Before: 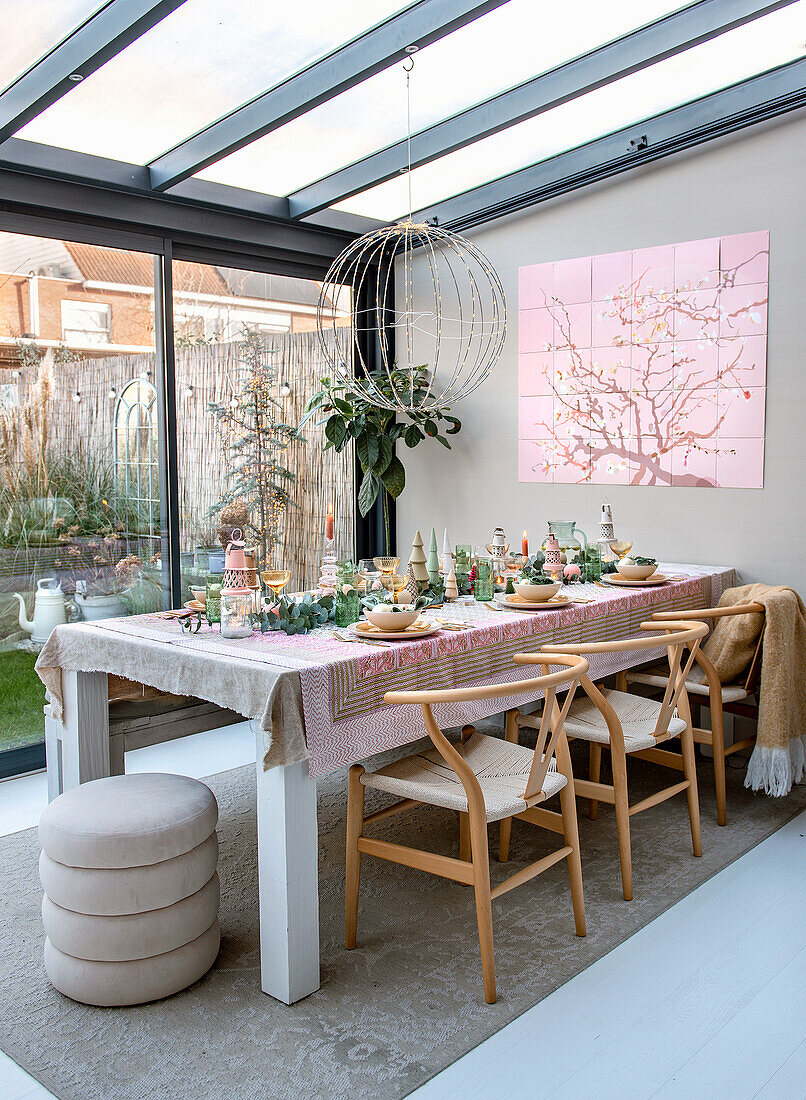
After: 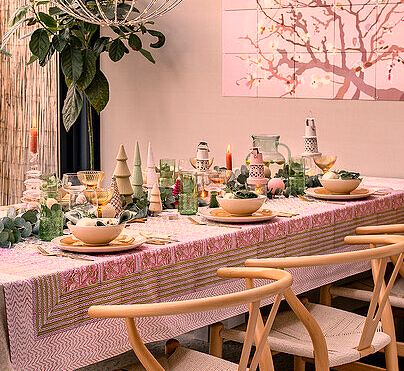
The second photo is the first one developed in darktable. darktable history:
crop: left 36.791%, top 35.181%, right 13.057%, bottom 31.041%
color correction: highlights a* 21.48, highlights b* 19.38
shadows and highlights: shadows 52.98, soften with gaussian
